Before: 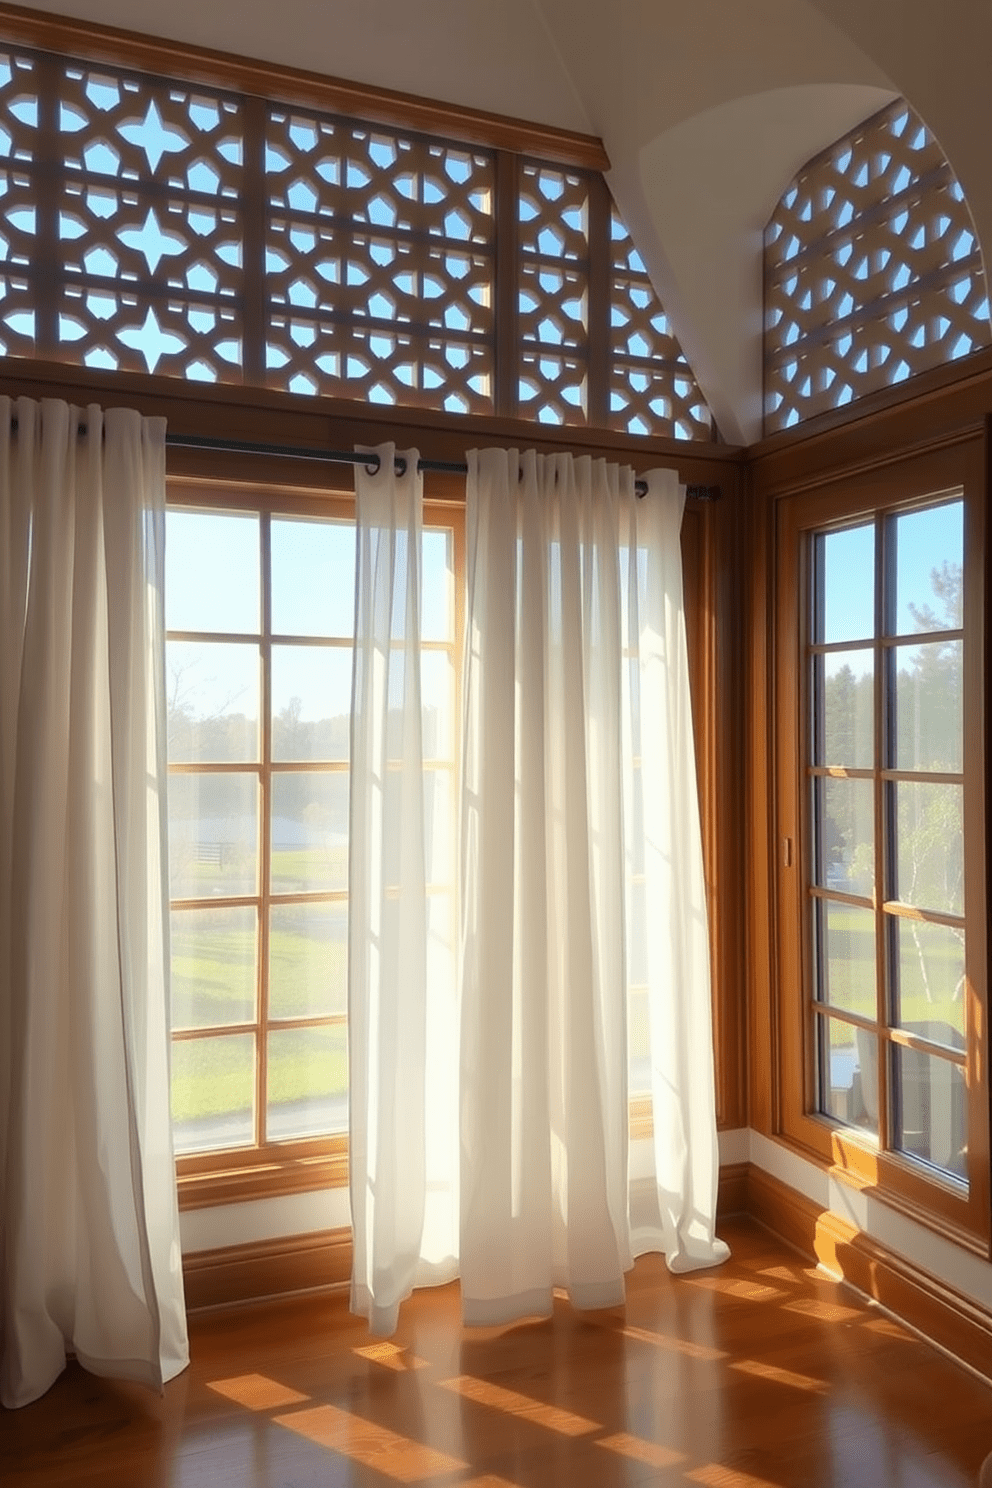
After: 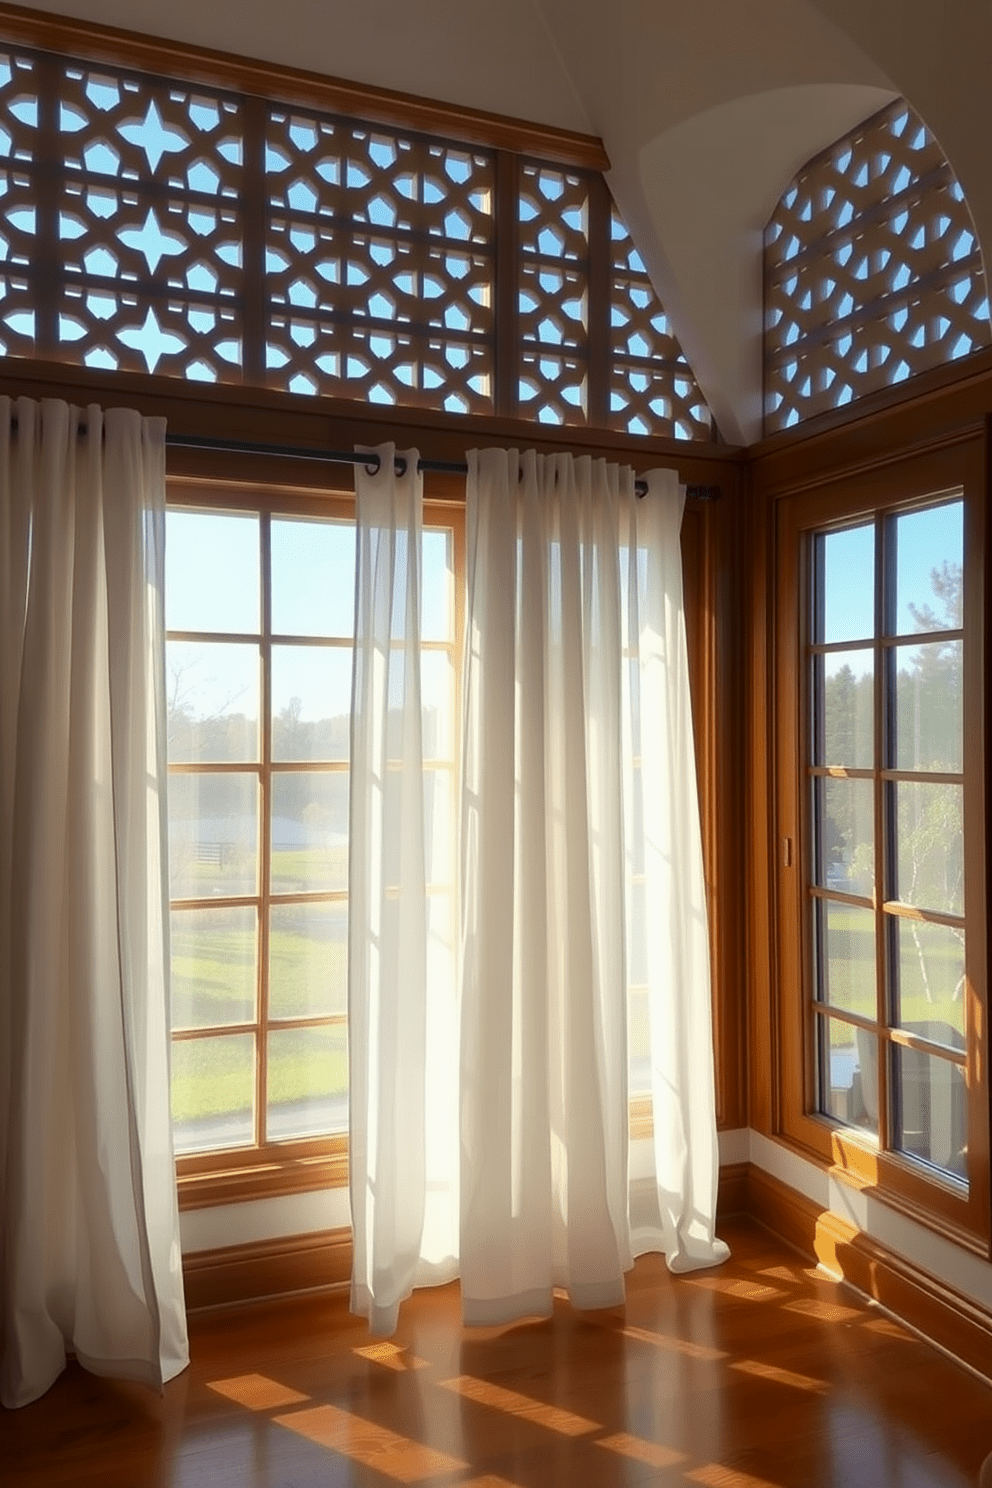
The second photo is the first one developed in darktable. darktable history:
contrast brightness saturation: brightness -0.086
